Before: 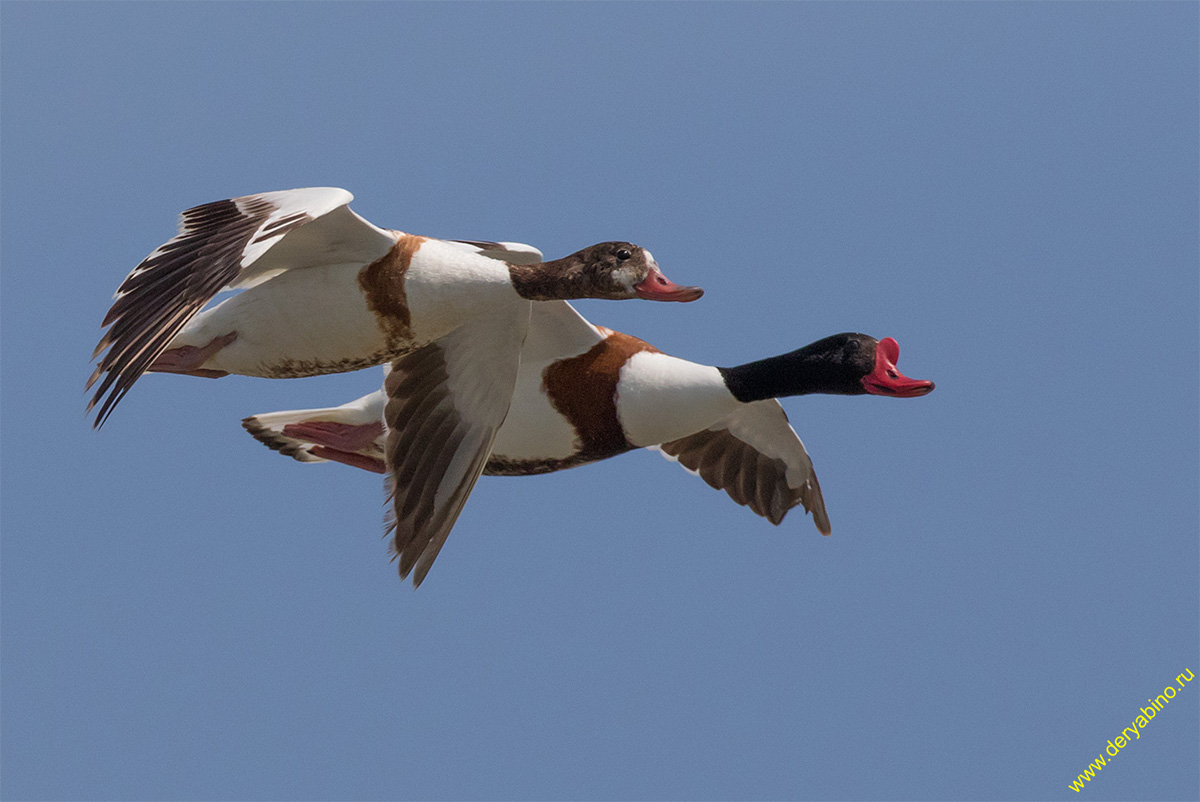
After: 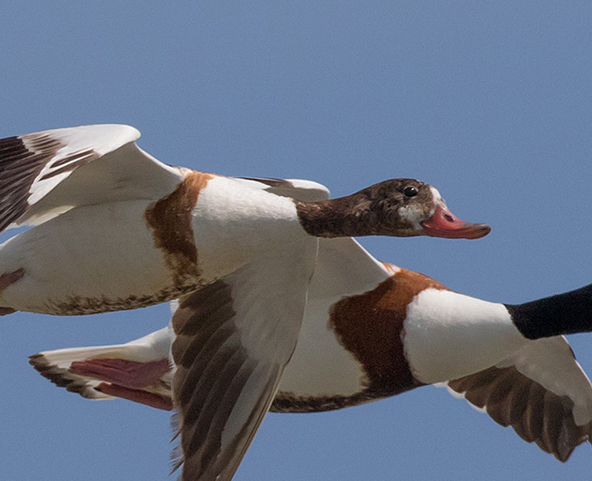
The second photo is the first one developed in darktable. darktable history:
crop: left 17.824%, top 7.908%, right 32.766%, bottom 32.079%
